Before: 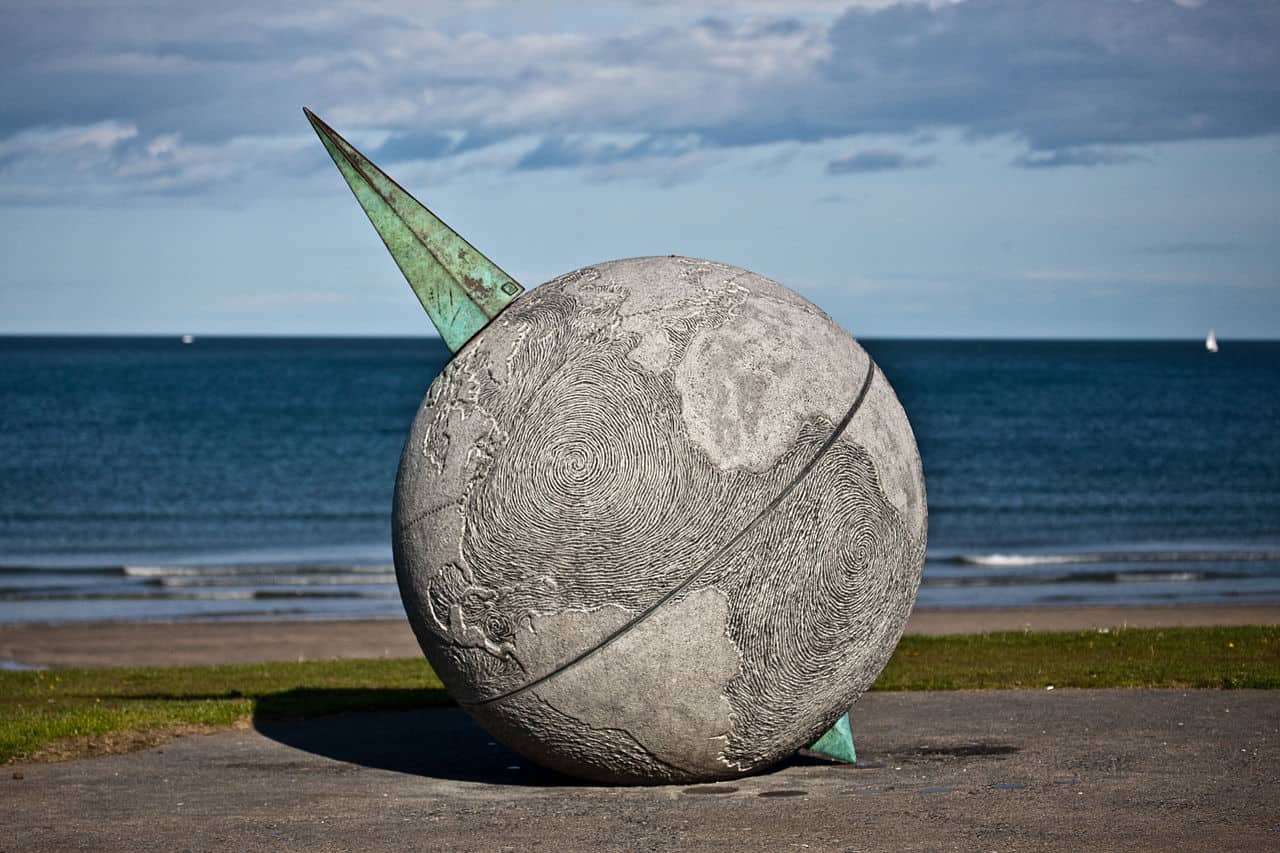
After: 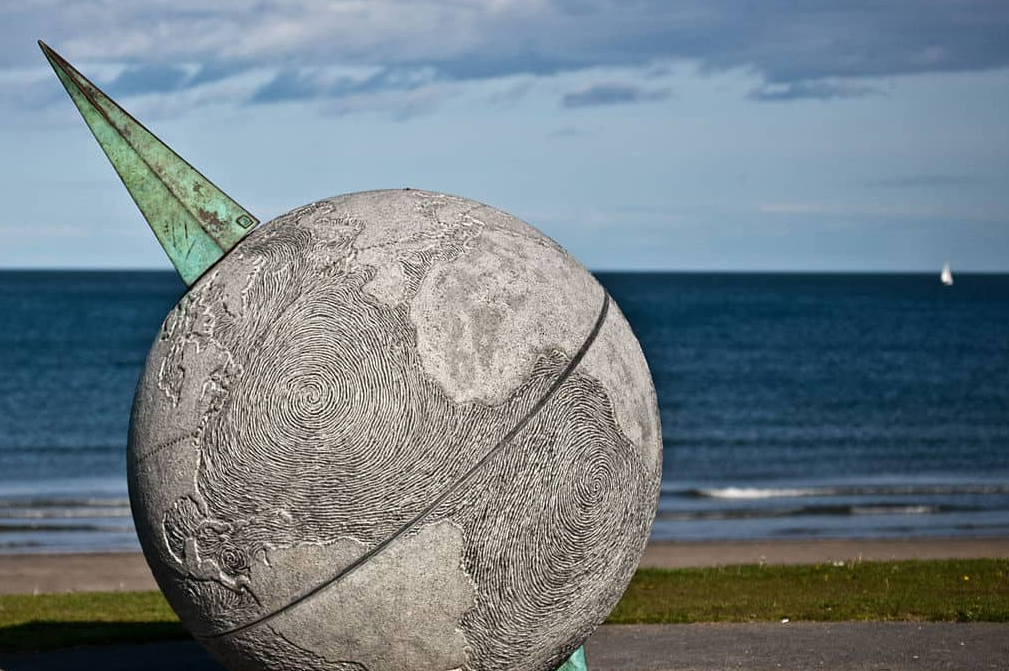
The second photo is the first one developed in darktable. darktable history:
crop and rotate: left 20.74%, top 7.912%, right 0.375%, bottom 13.378%
